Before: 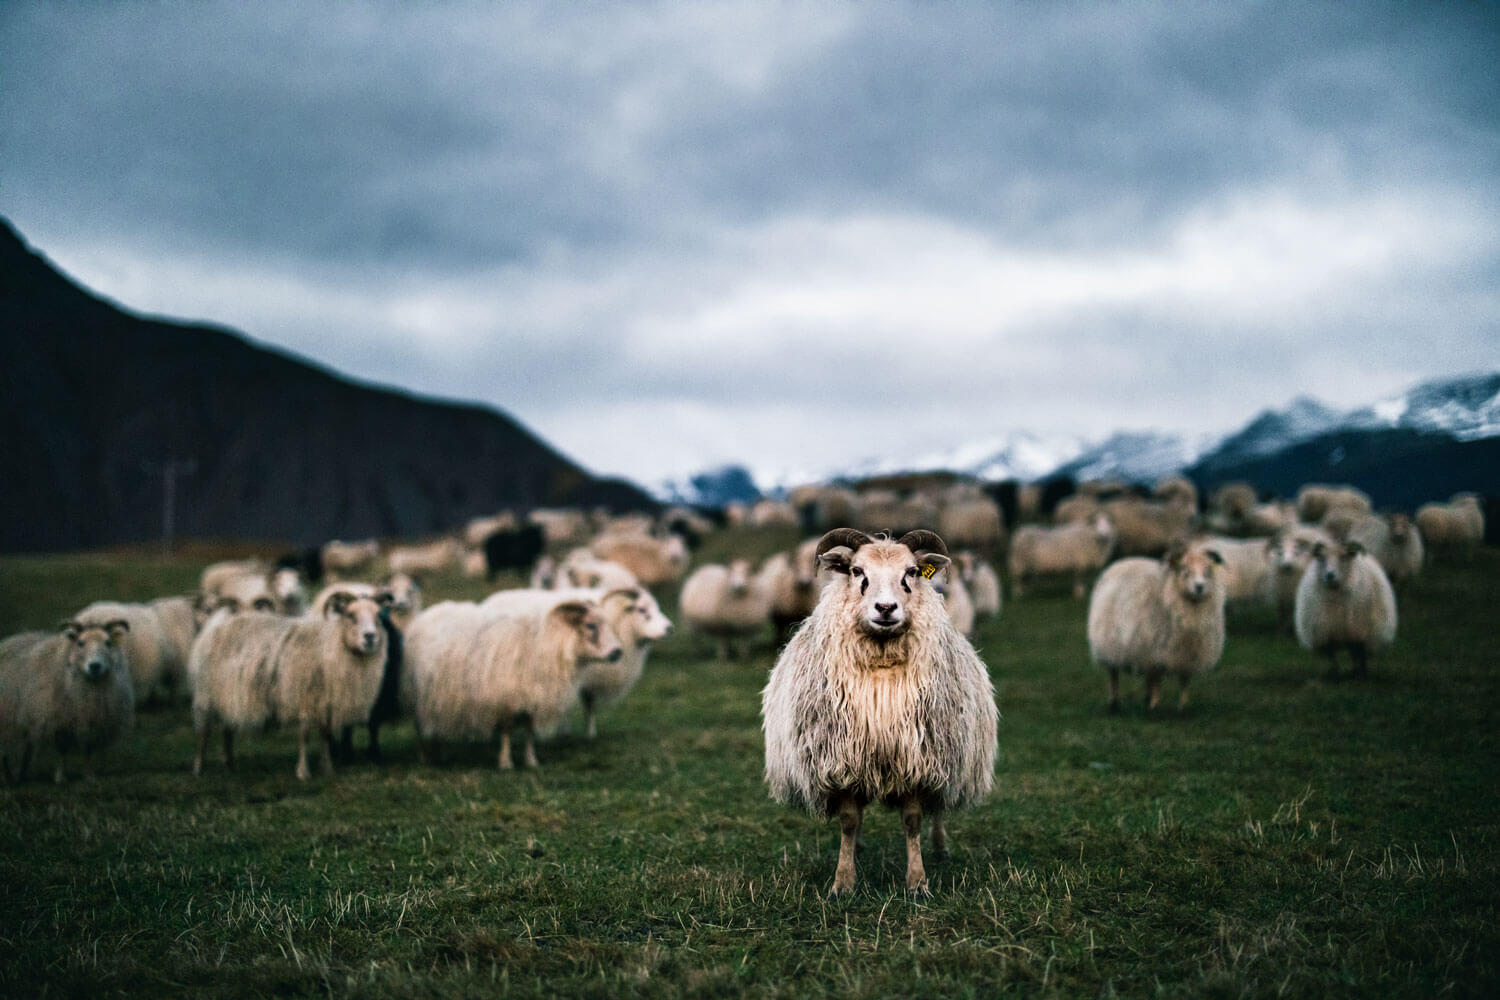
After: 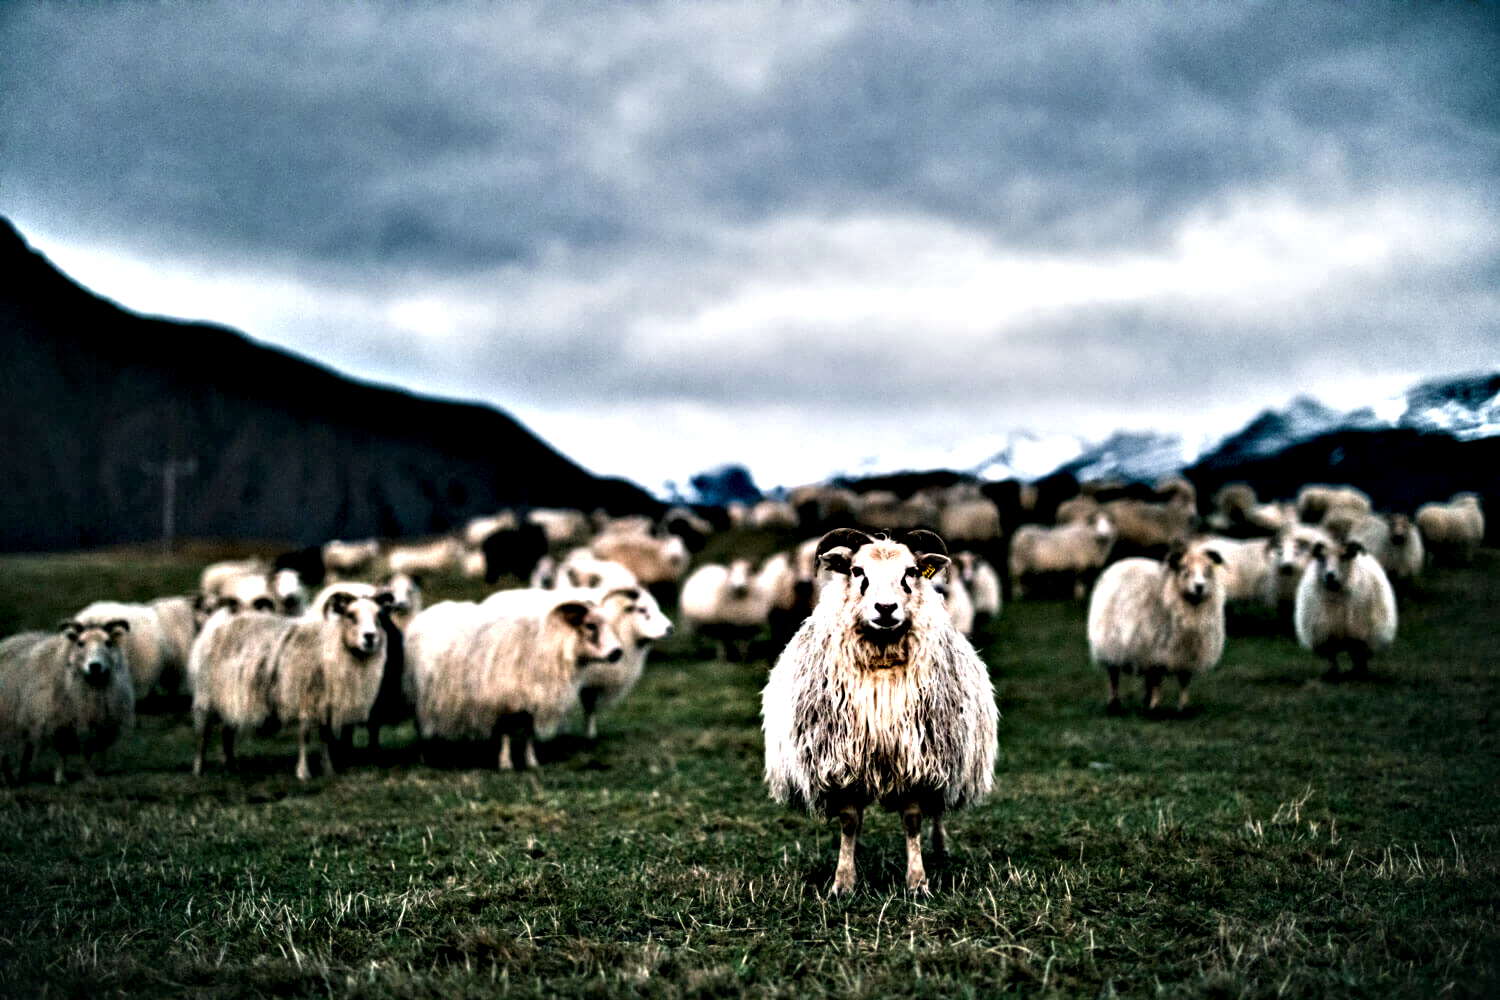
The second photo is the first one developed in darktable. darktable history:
contrast equalizer: y [[0.48, 0.654, 0.731, 0.706, 0.772, 0.382], [0.55 ×6], [0 ×6], [0 ×6], [0 ×6]]
